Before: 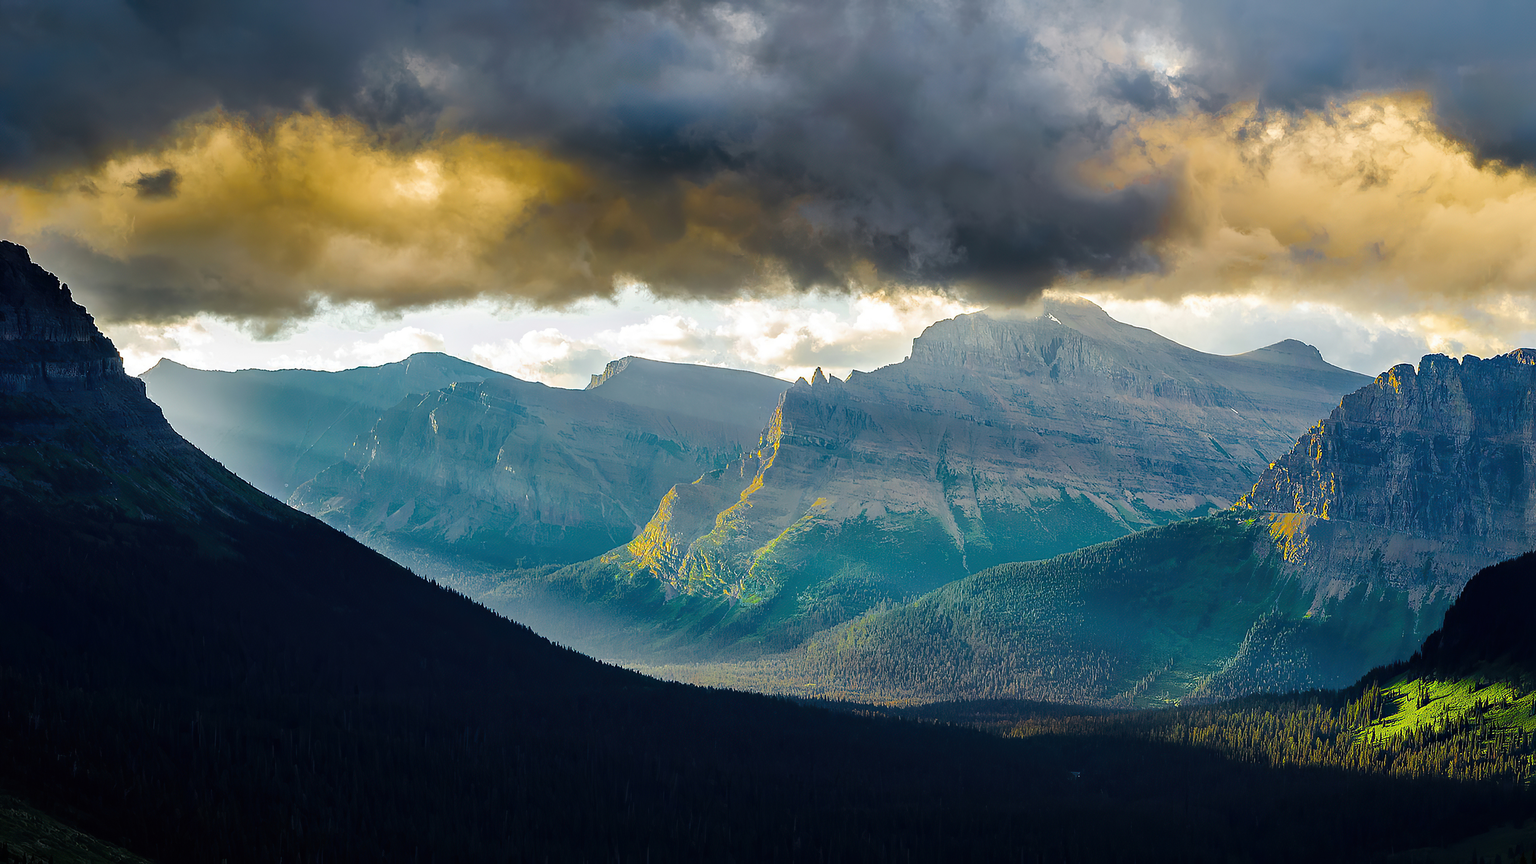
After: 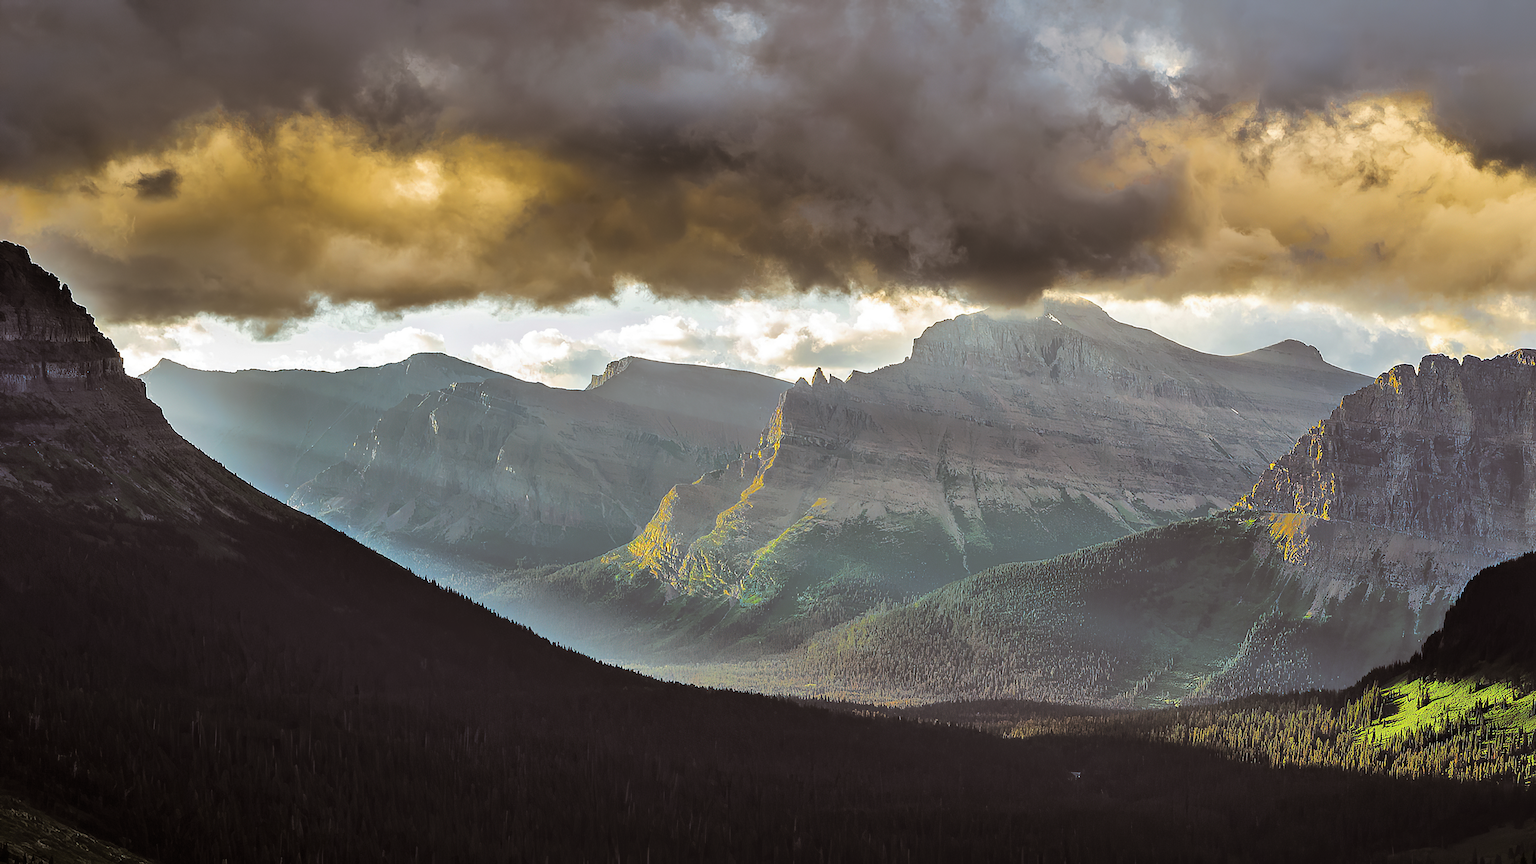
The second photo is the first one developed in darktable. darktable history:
split-toning: shadows › hue 32.4°, shadows › saturation 0.51, highlights › hue 180°, highlights › saturation 0, balance -60.17, compress 55.19%
shadows and highlights: low approximation 0.01, soften with gaussian
contrast brightness saturation: saturation -0.04
